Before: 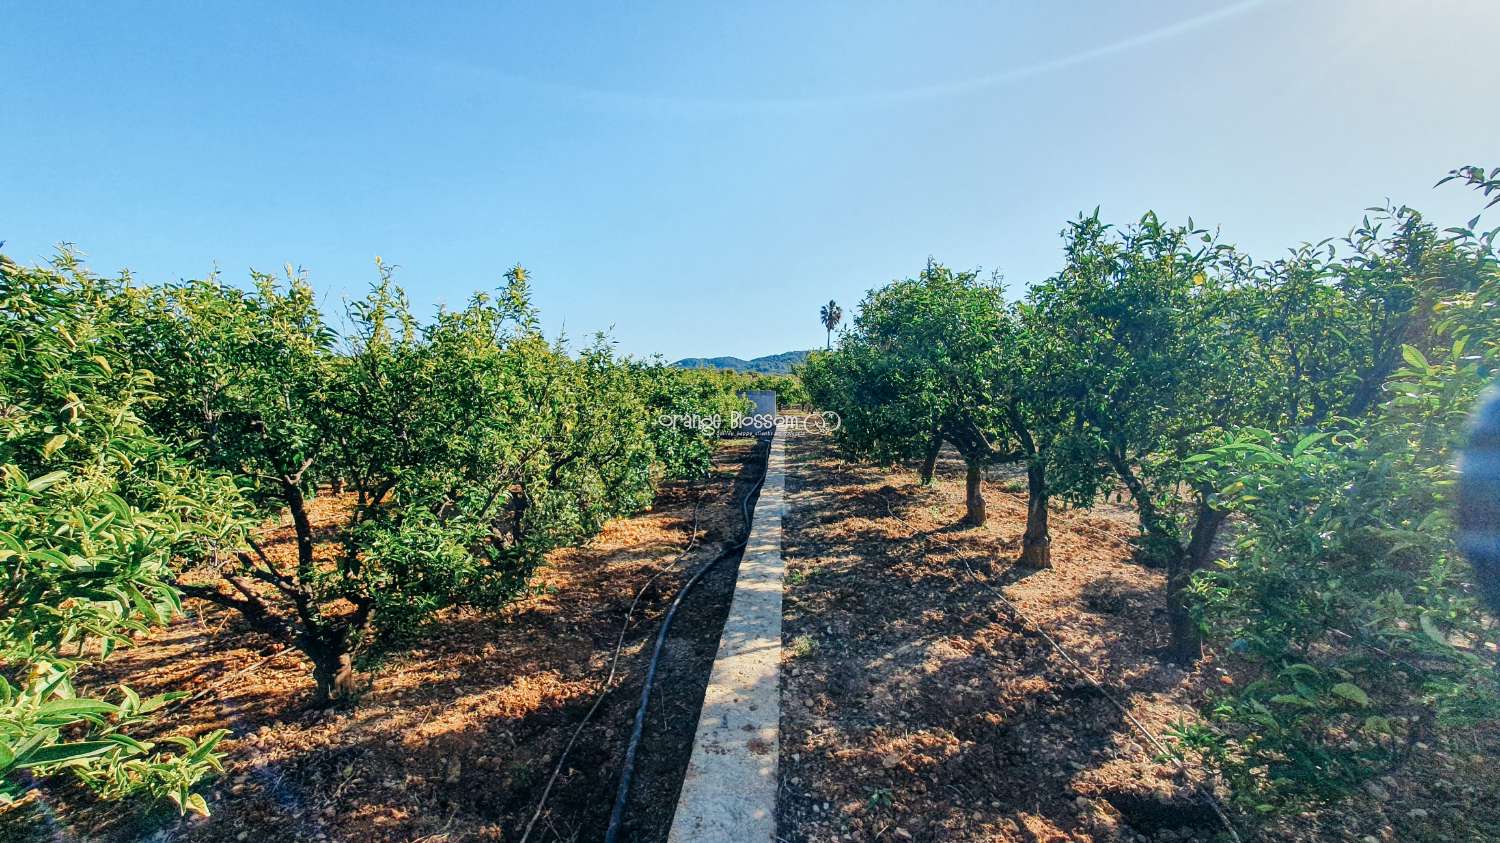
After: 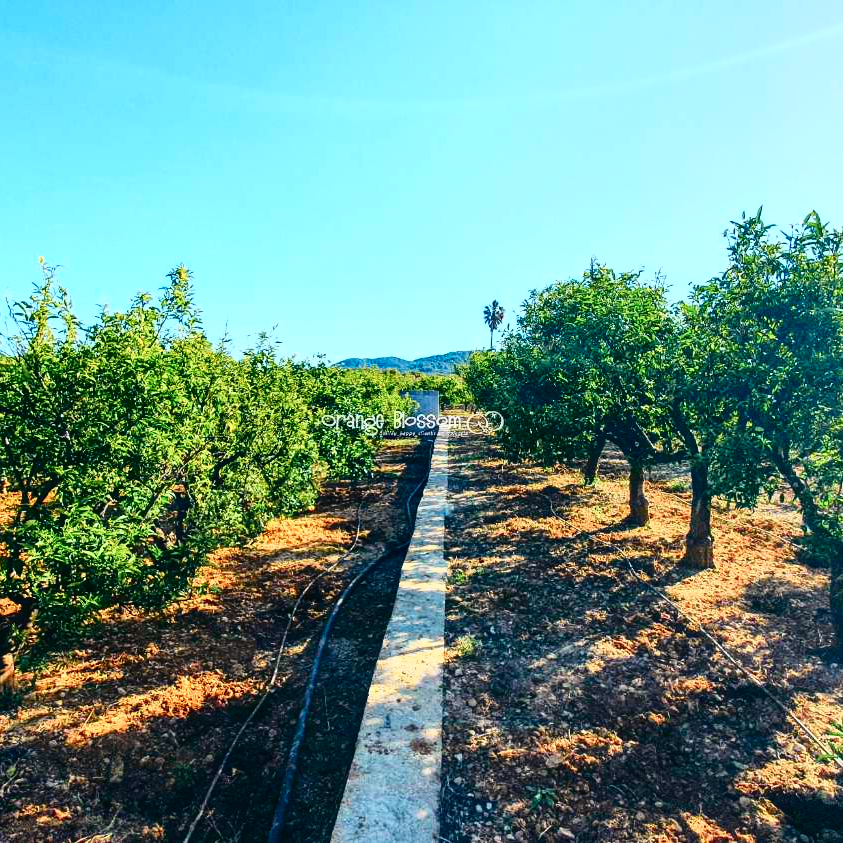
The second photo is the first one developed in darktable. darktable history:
tone curve: curves: ch0 [(0, 0.018) (0.162, 0.128) (0.434, 0.478) (0.667, 0.785) (0.819, 0.943) (1, 0.991)]; ch1 [(0, 0) (0.402, 0.36) (0.476, 0.449) (0.506, 0.505) (0.523, 0.518) (0.579, 0.626) (0.641, 0.668) (0.693, 0.745) (0.861, 0.934) (1, 1)]; ch2 [(0, 0) (0.424, 0.388) (0.483, 0.472) (0.503, 0.505) (0.521, 0.519) (0.547, 0.581) (0.582, 0.648) (0.699, 0.759) (0.997, 0.858)], color space Lab, independent channels
crop and rotate: left 22.516%, right 21.234%
